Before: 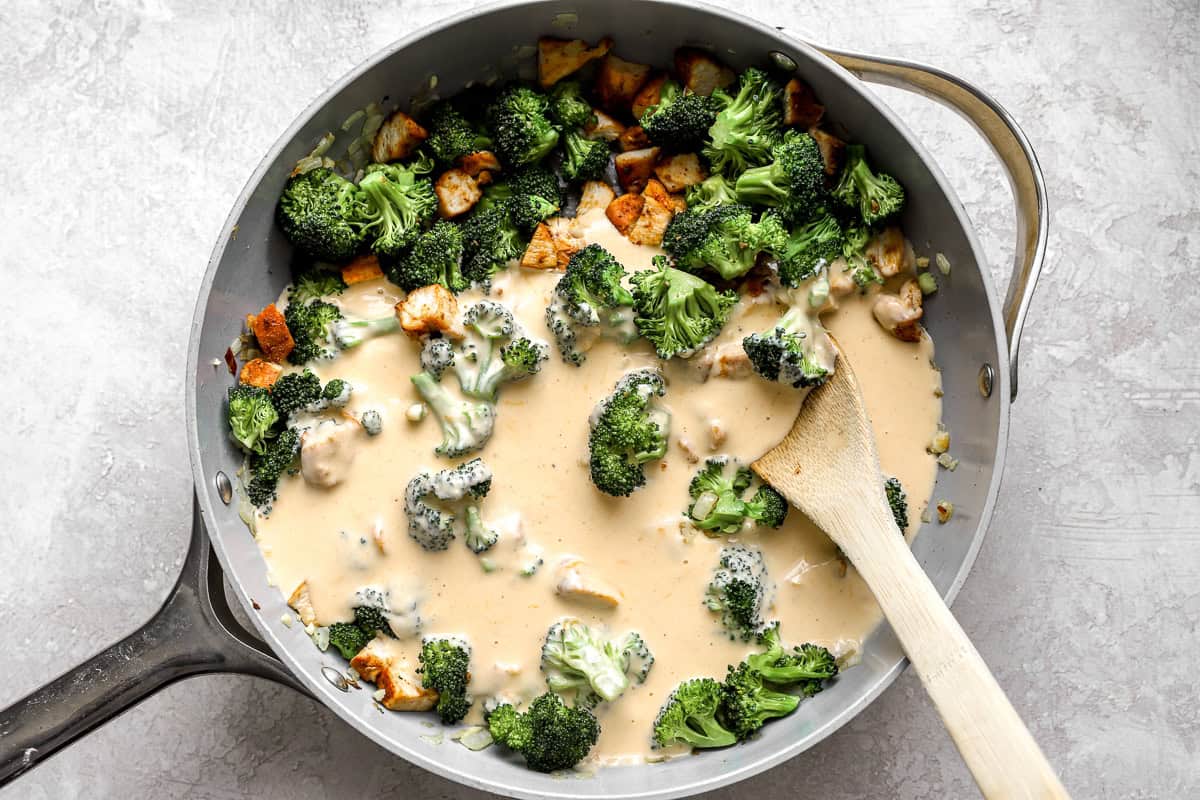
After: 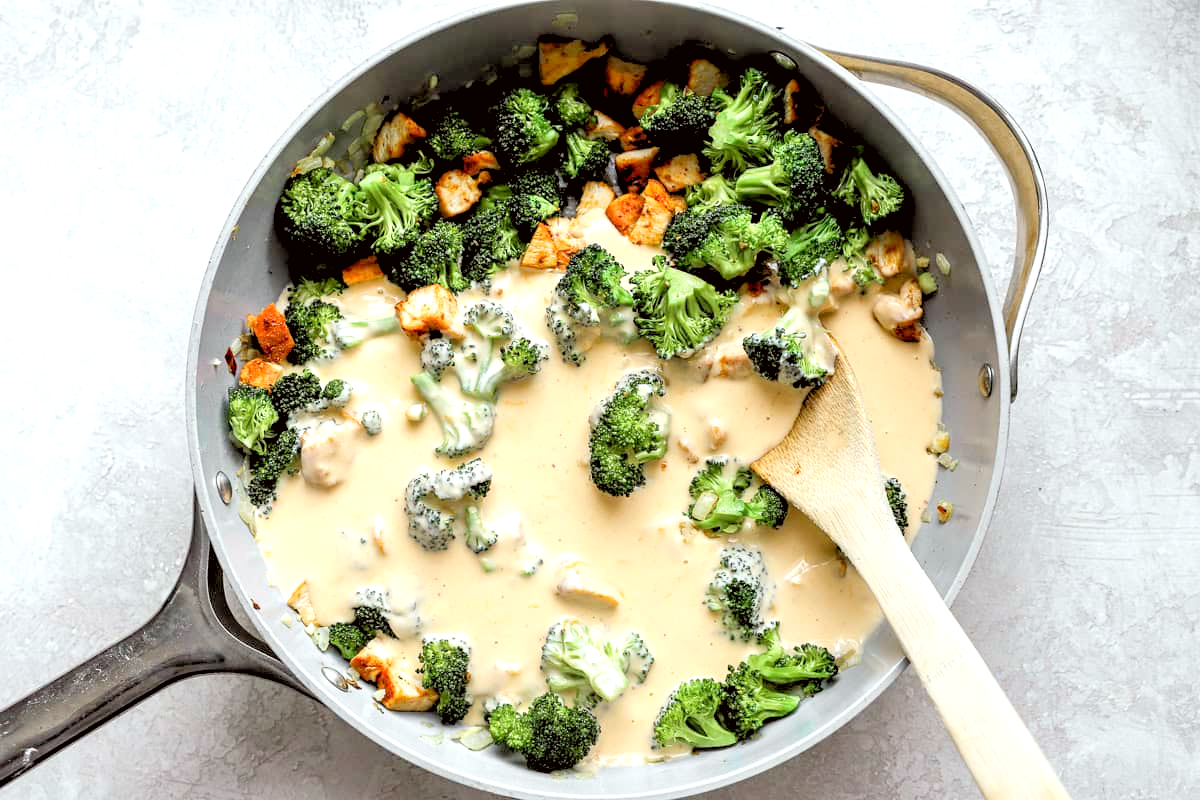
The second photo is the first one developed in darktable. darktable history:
levels: levels [0, 0.43, 0.984]
color correction: highlights a* -2.73, highlights b* -2.09, shadows a* 2.41, shadows b* 2.73
rgb levels: levels [[0.01, 0.419, 0.839], [0, 0.5, 1], [0, 0.5, 1]]
